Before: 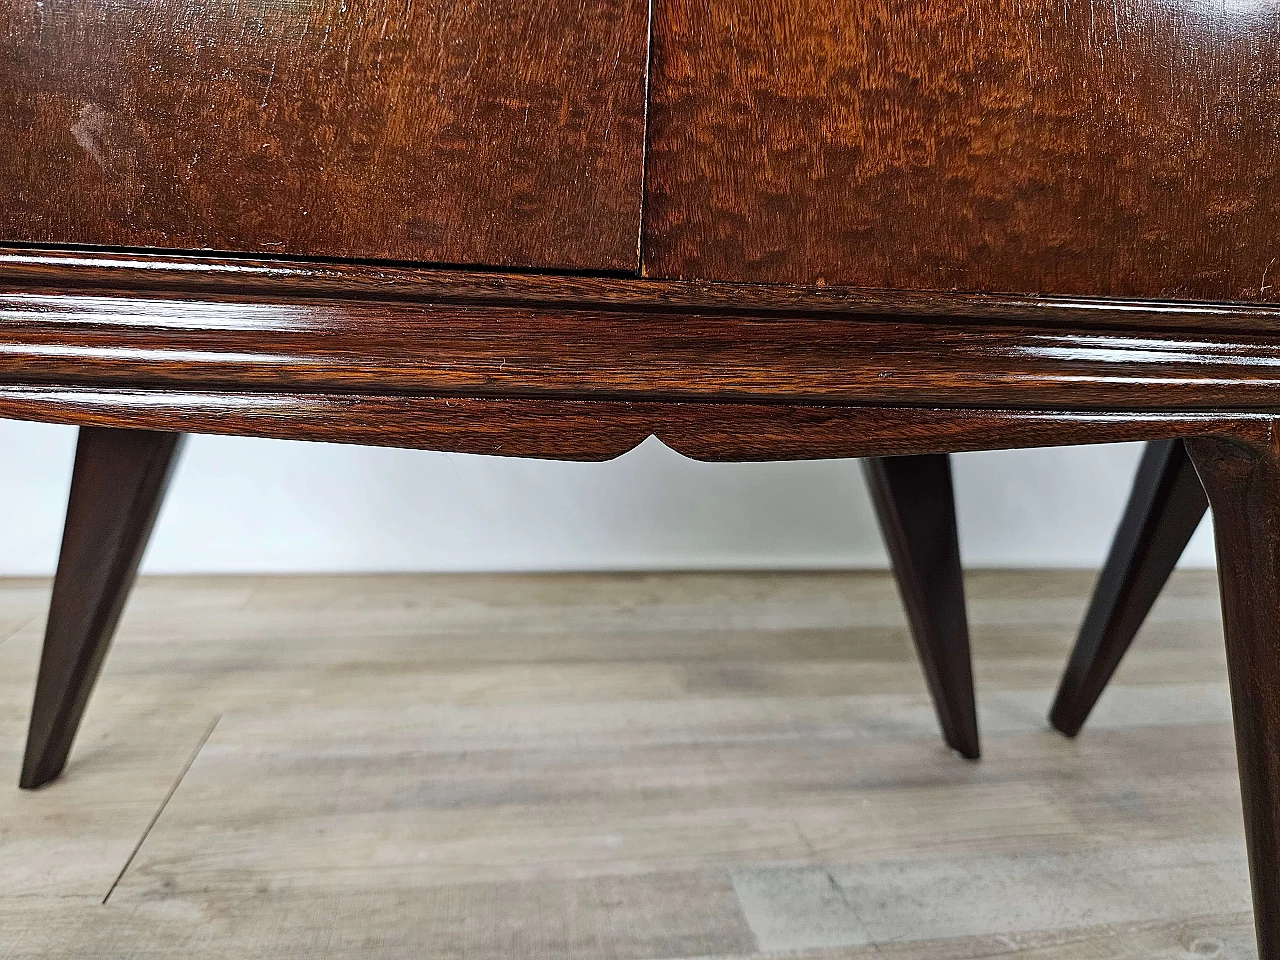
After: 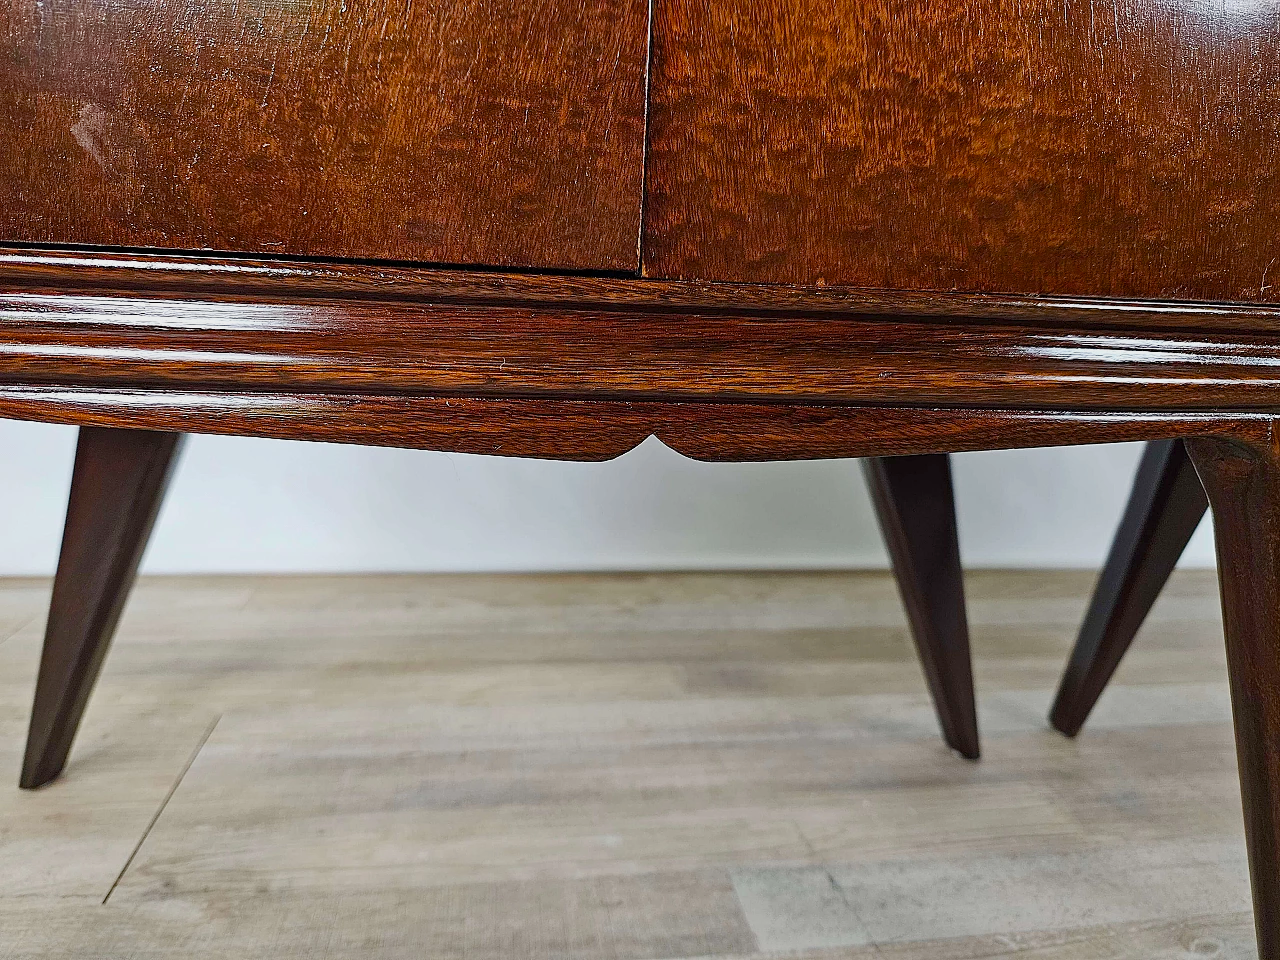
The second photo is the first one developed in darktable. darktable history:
color balance rgb: perceptual saturation grading › global saturation 20%, perceptual saturation grading › highlights -25.277%, perceptual saturation grading › shadows 24.493%, contrast -9.863%
